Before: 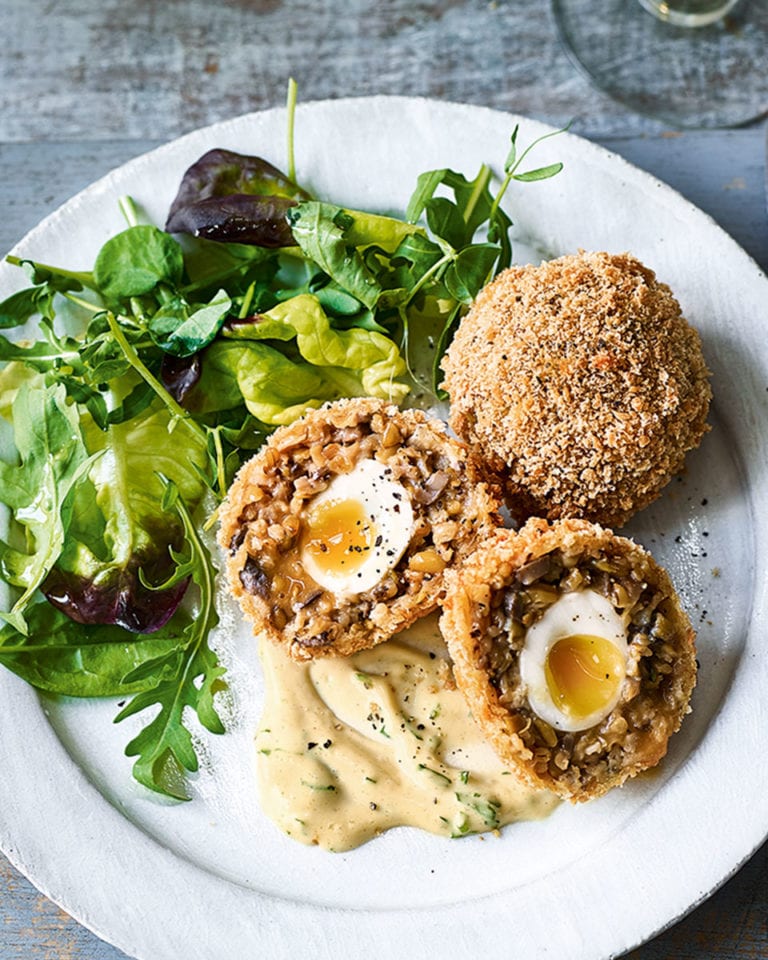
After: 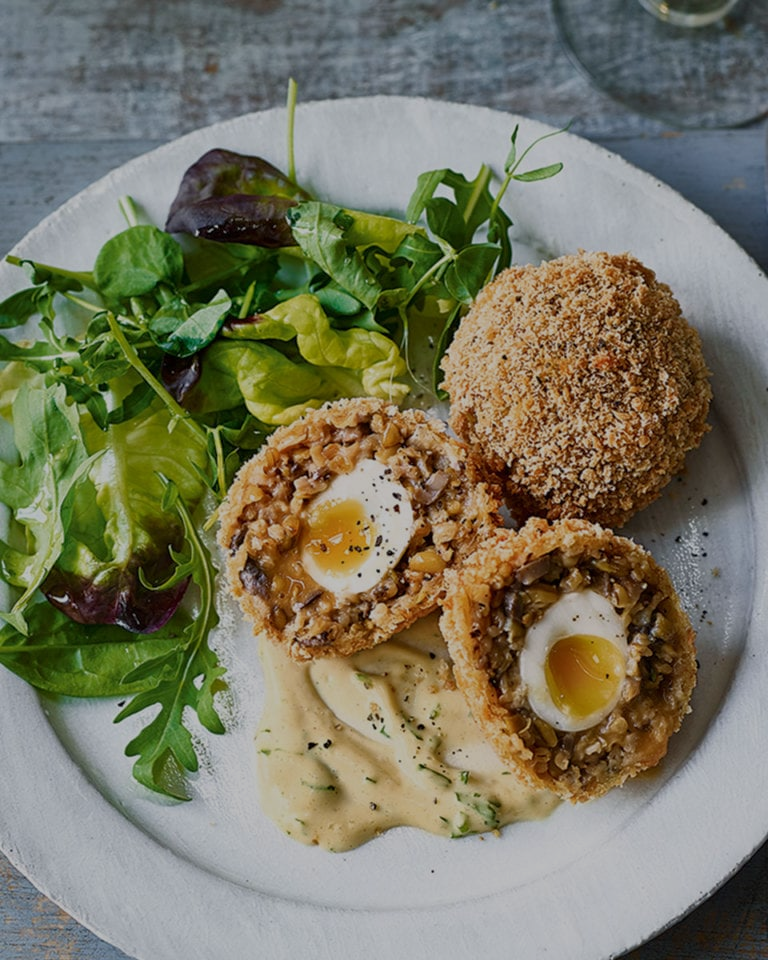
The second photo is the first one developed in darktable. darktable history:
tone equalizer: -8 EV -0.031 EV, -7 EV 0.034 EV, -6 EV -0.008 EV, -5 EV 0.008 EV, -4 EV -0.03 EV, -3 EV -0.235 EV, -2 EV -0.639 EV, -1 EV -0.985 EV, +0 EV -0.97 EV, smoothing diameter 24.84%, edges refinement/feathering 12.61, preserve details guided filter
